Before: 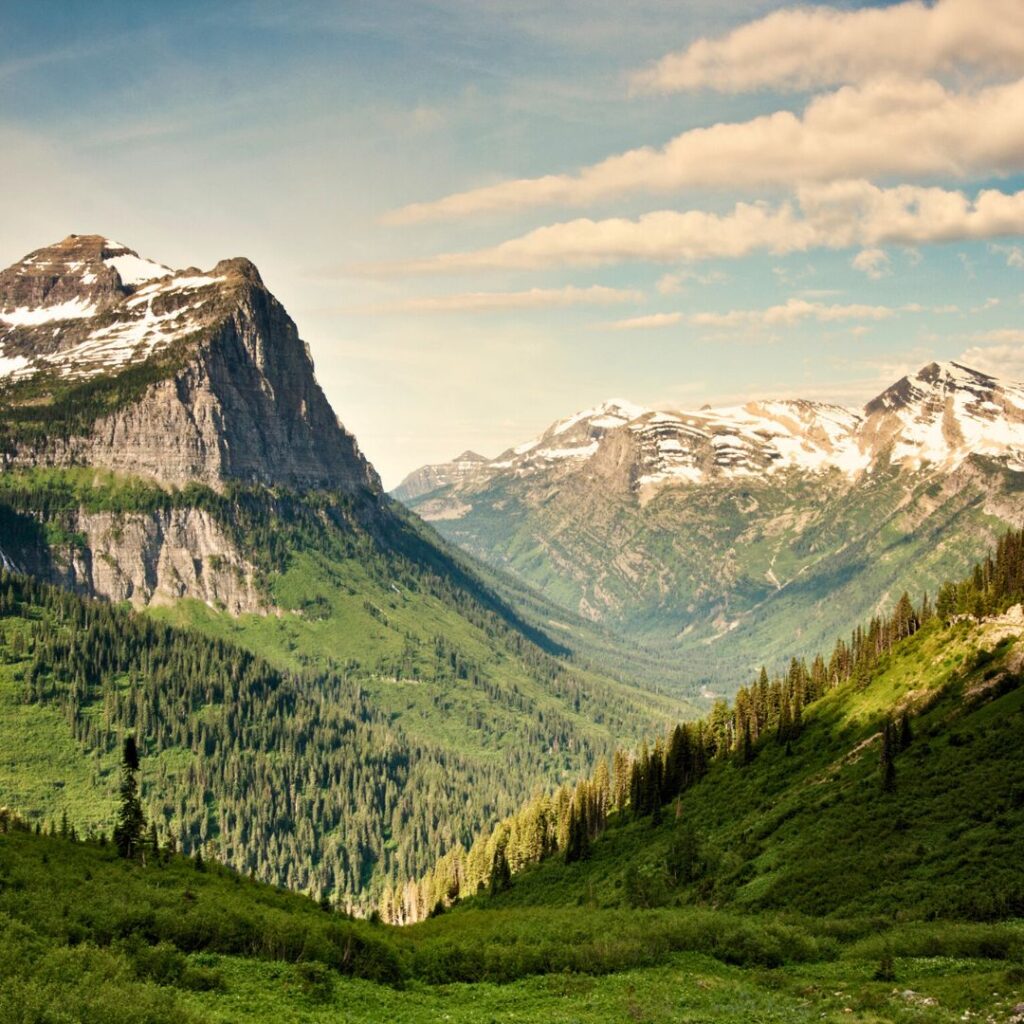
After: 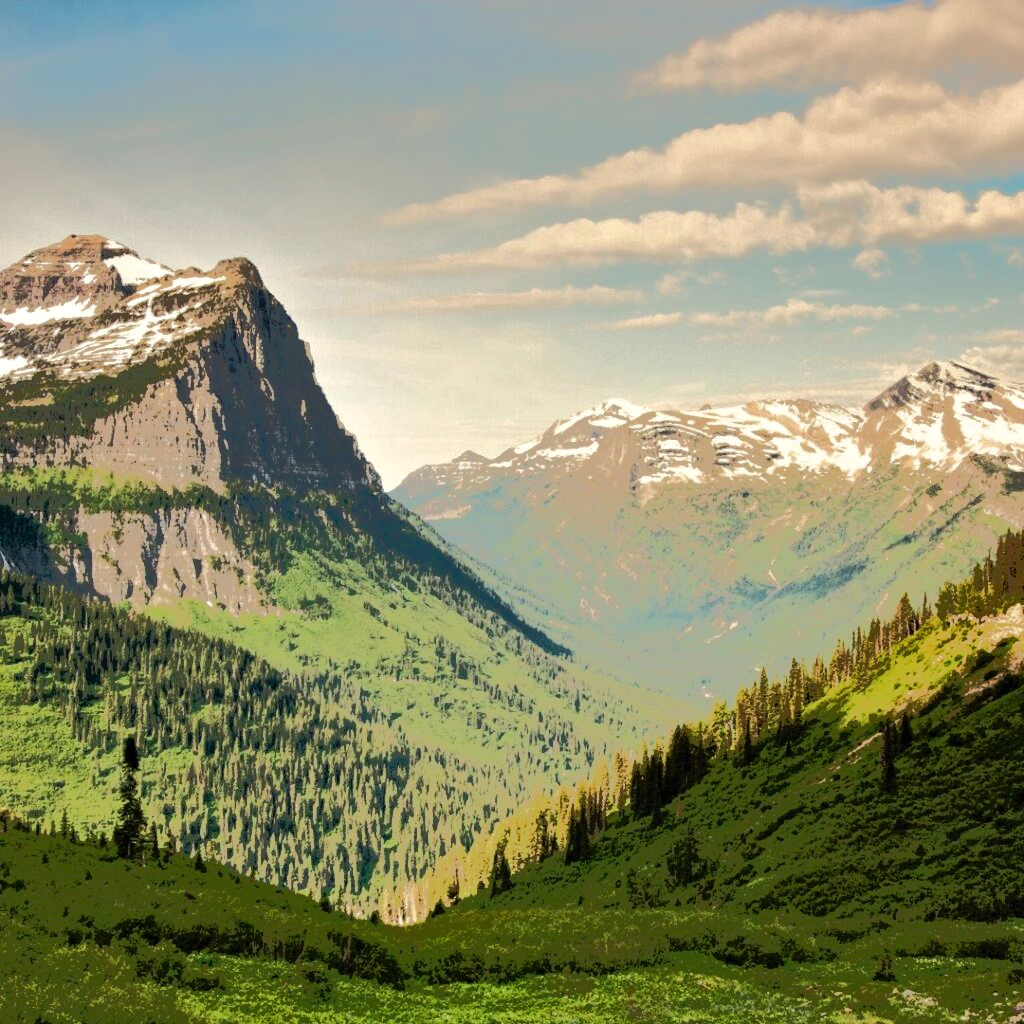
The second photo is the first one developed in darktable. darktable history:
tone equalizer: -7 EV -0.625 EV, -6 EV 1.03 EV, -5 EV -0.479 EV, -4 EV 0.469 EV, -3 EV 0.411 EV, -2 EV 0.165 EV, -1 EV -0.166 EV, +0 EV -0.408 EV, edges refinement/feathering 500, mask exposure compensation -1.57 EV, preserve details no
